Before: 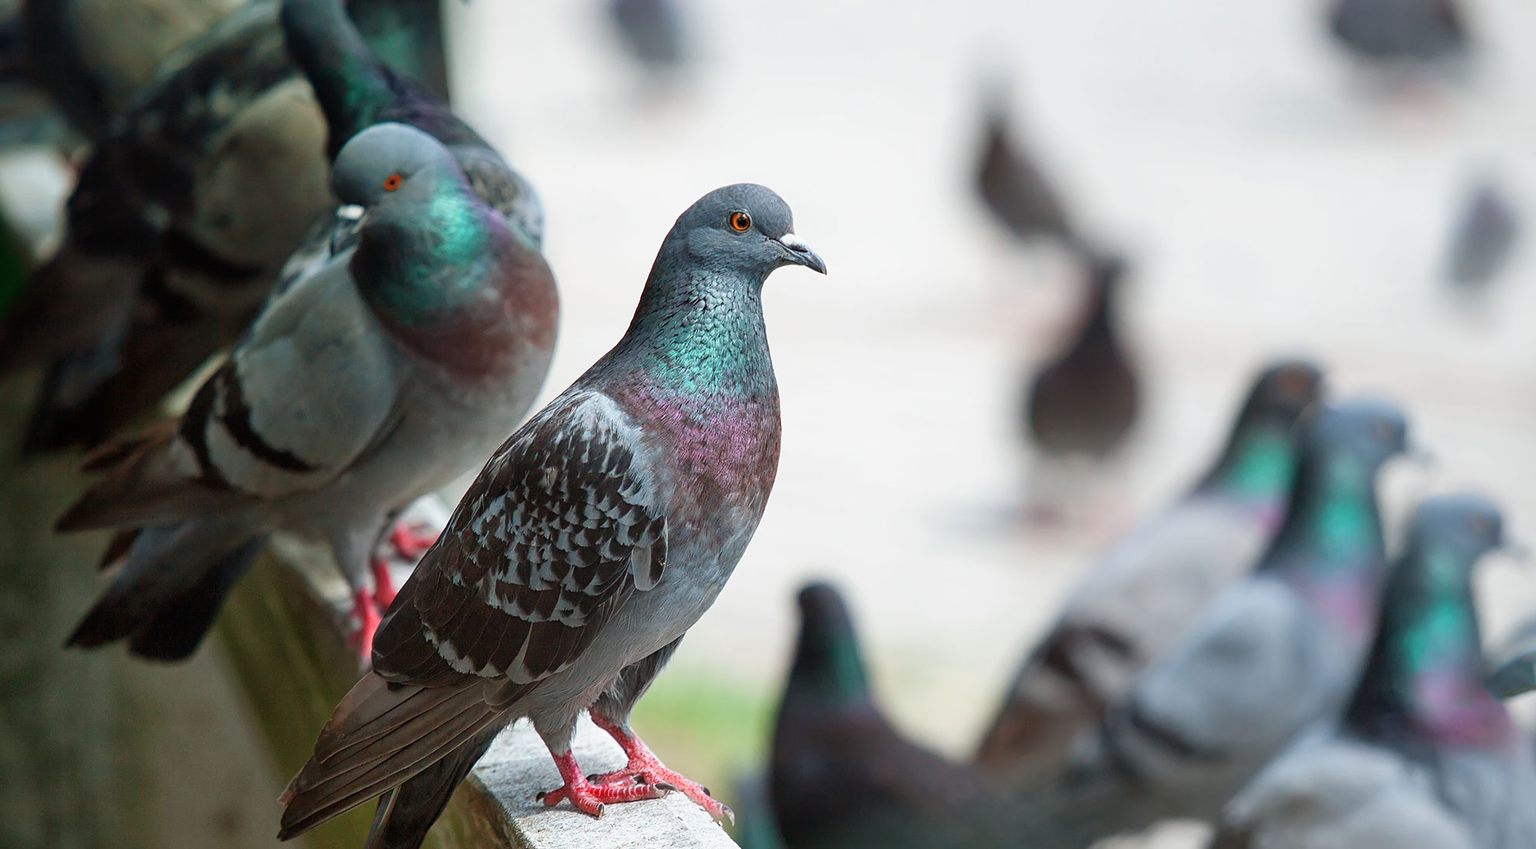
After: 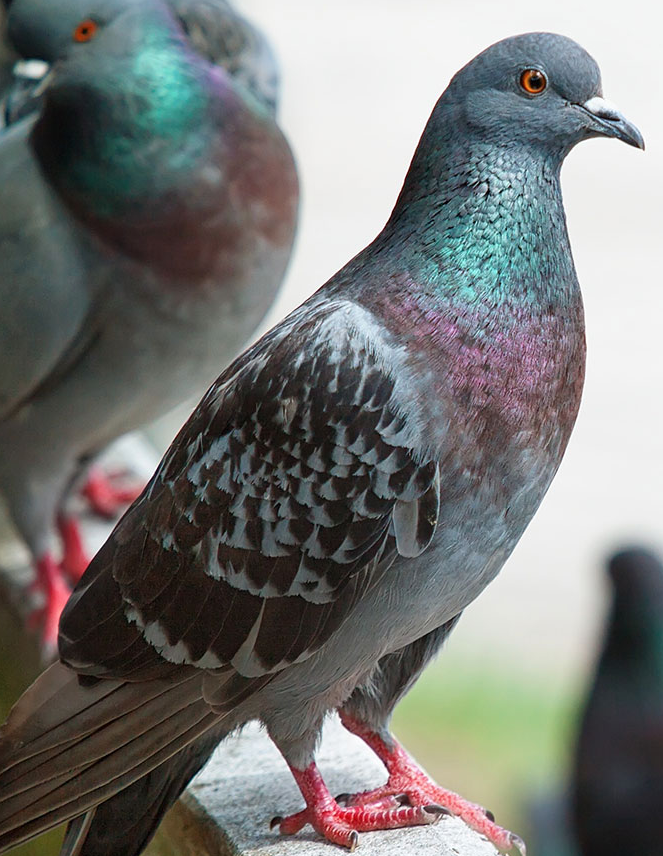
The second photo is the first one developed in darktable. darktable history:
crop and rotate: left 21.275%, top 18.725%, right 45.208%, bottom 2.99%
